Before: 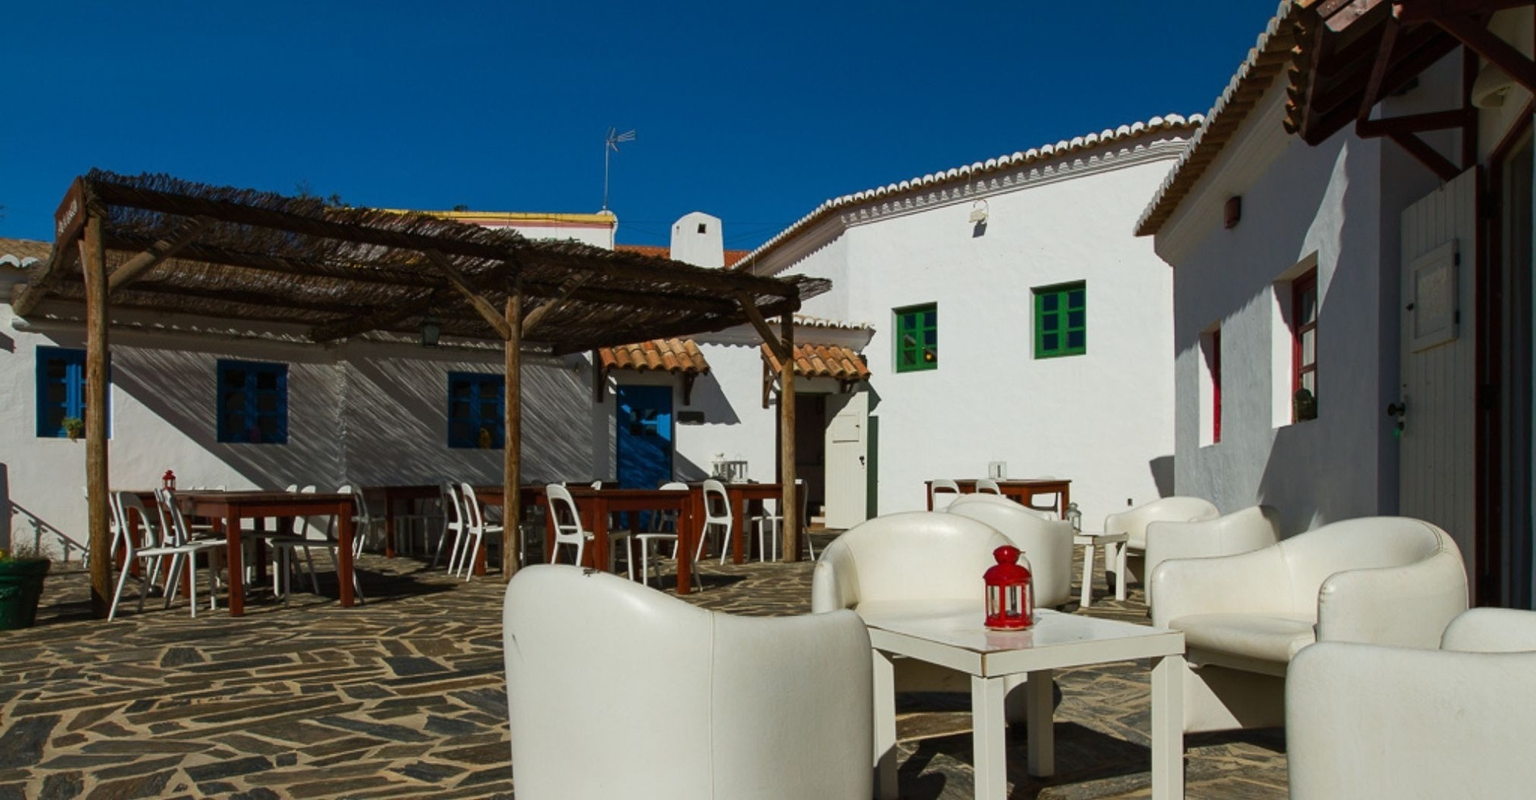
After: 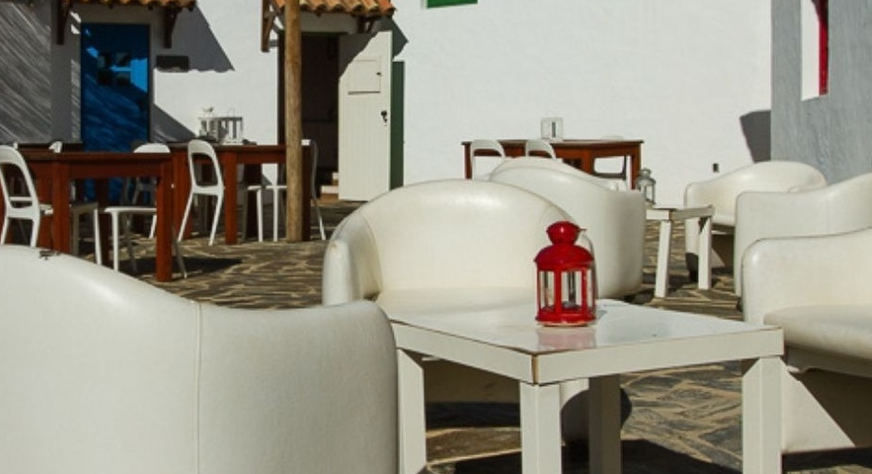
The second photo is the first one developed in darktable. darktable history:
crop: left 35.902%, top 45.904%, right 18.174%, bottom 6.123%
